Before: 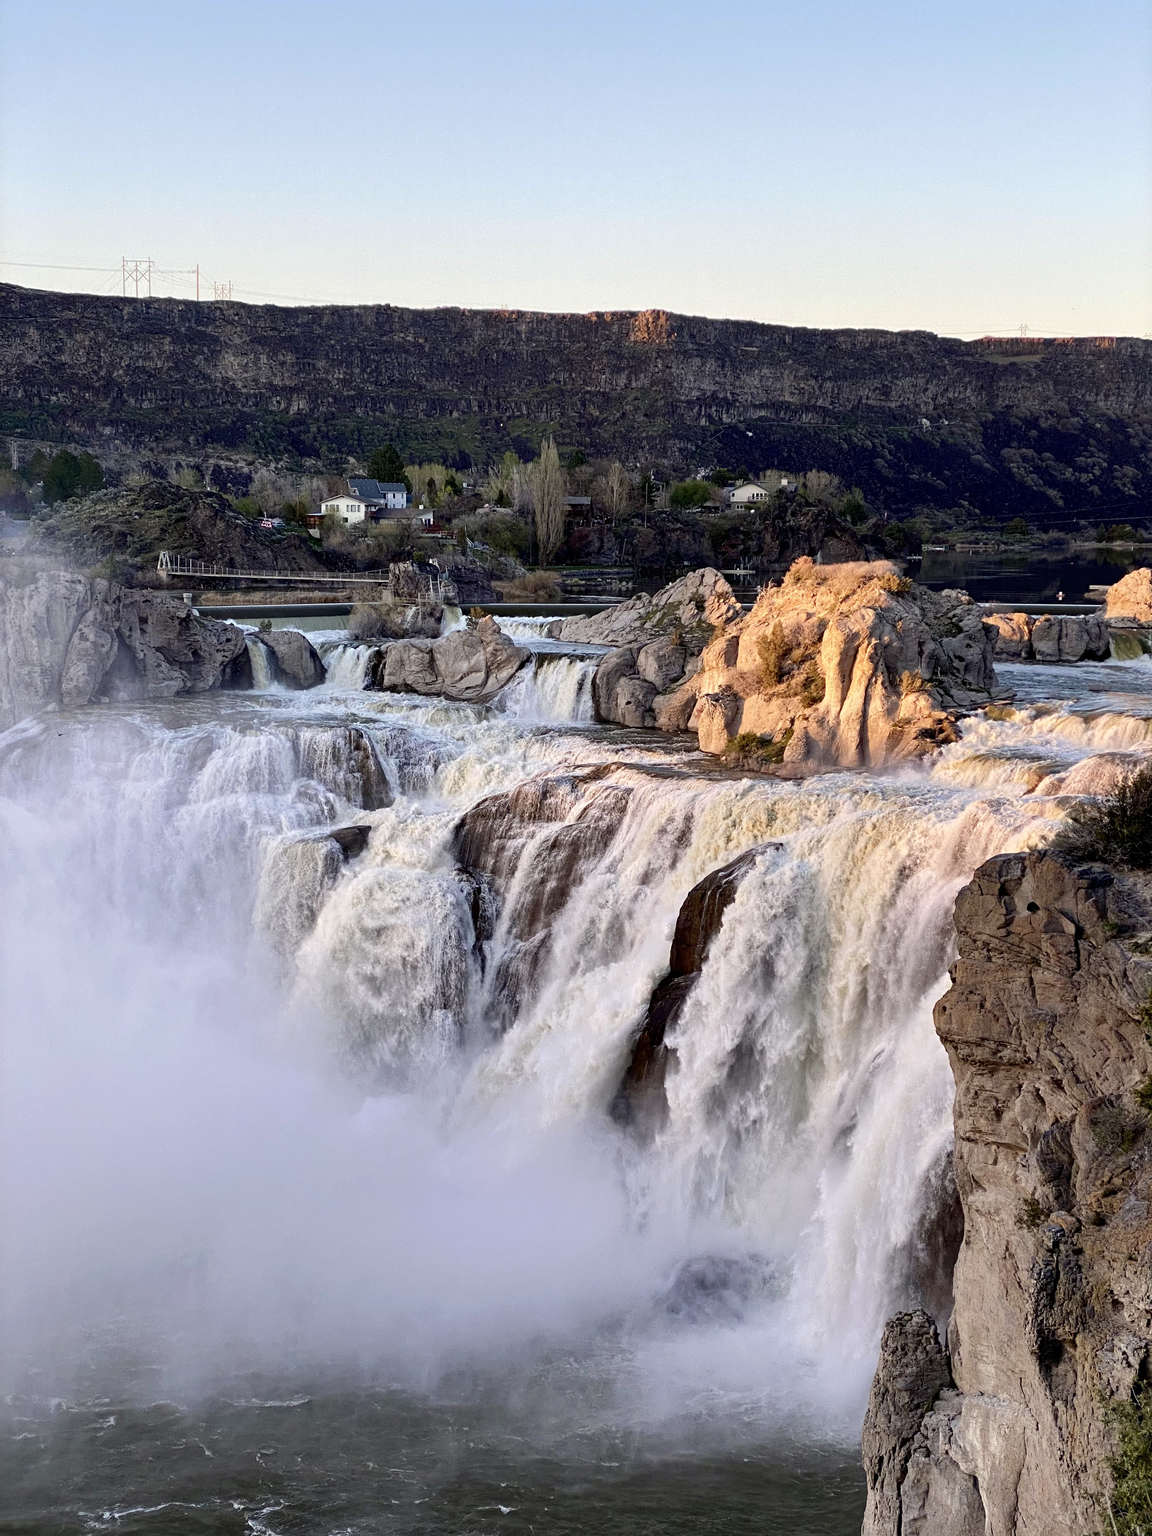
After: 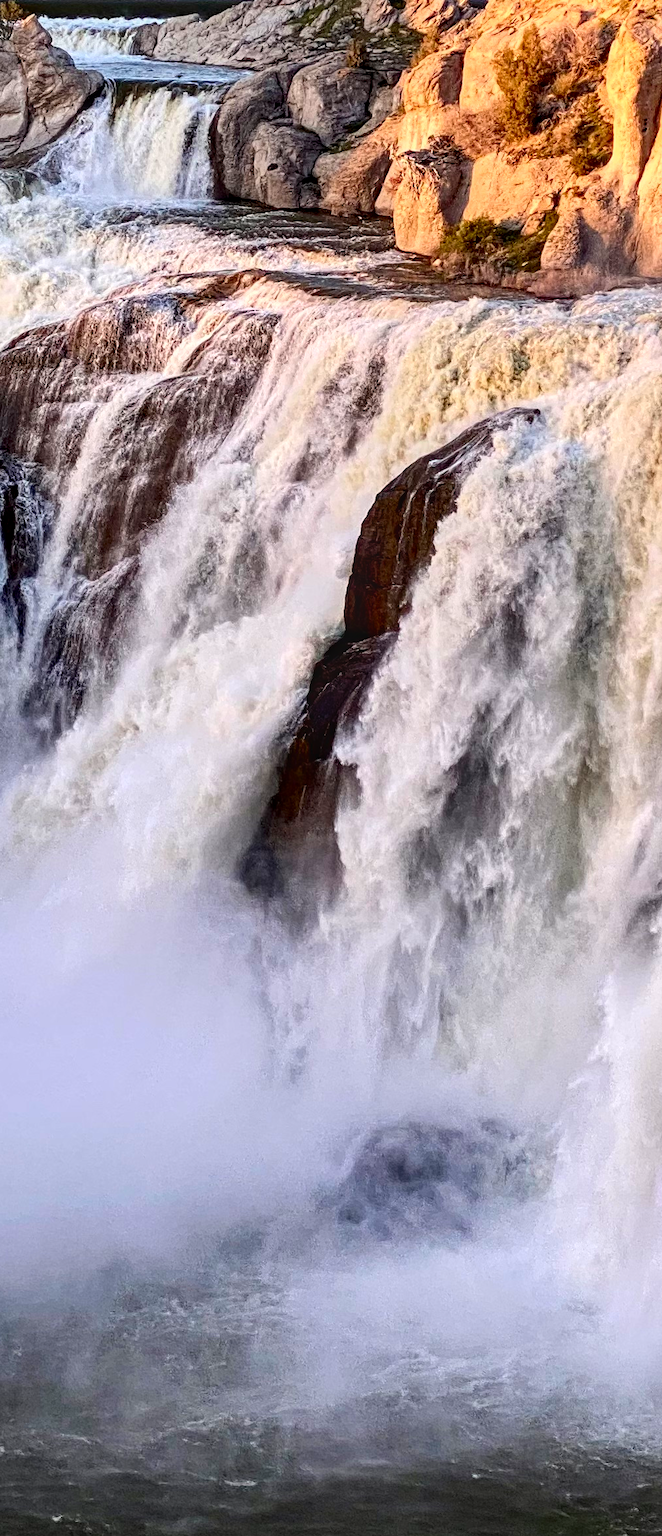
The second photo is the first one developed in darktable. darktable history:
contrast brightness saturation: contrast 0.175, saturation 0.303
local contrast: on, module defaults
crop: left 40.888%, top 39.494%, right 25.84%, bottom 2.657%
